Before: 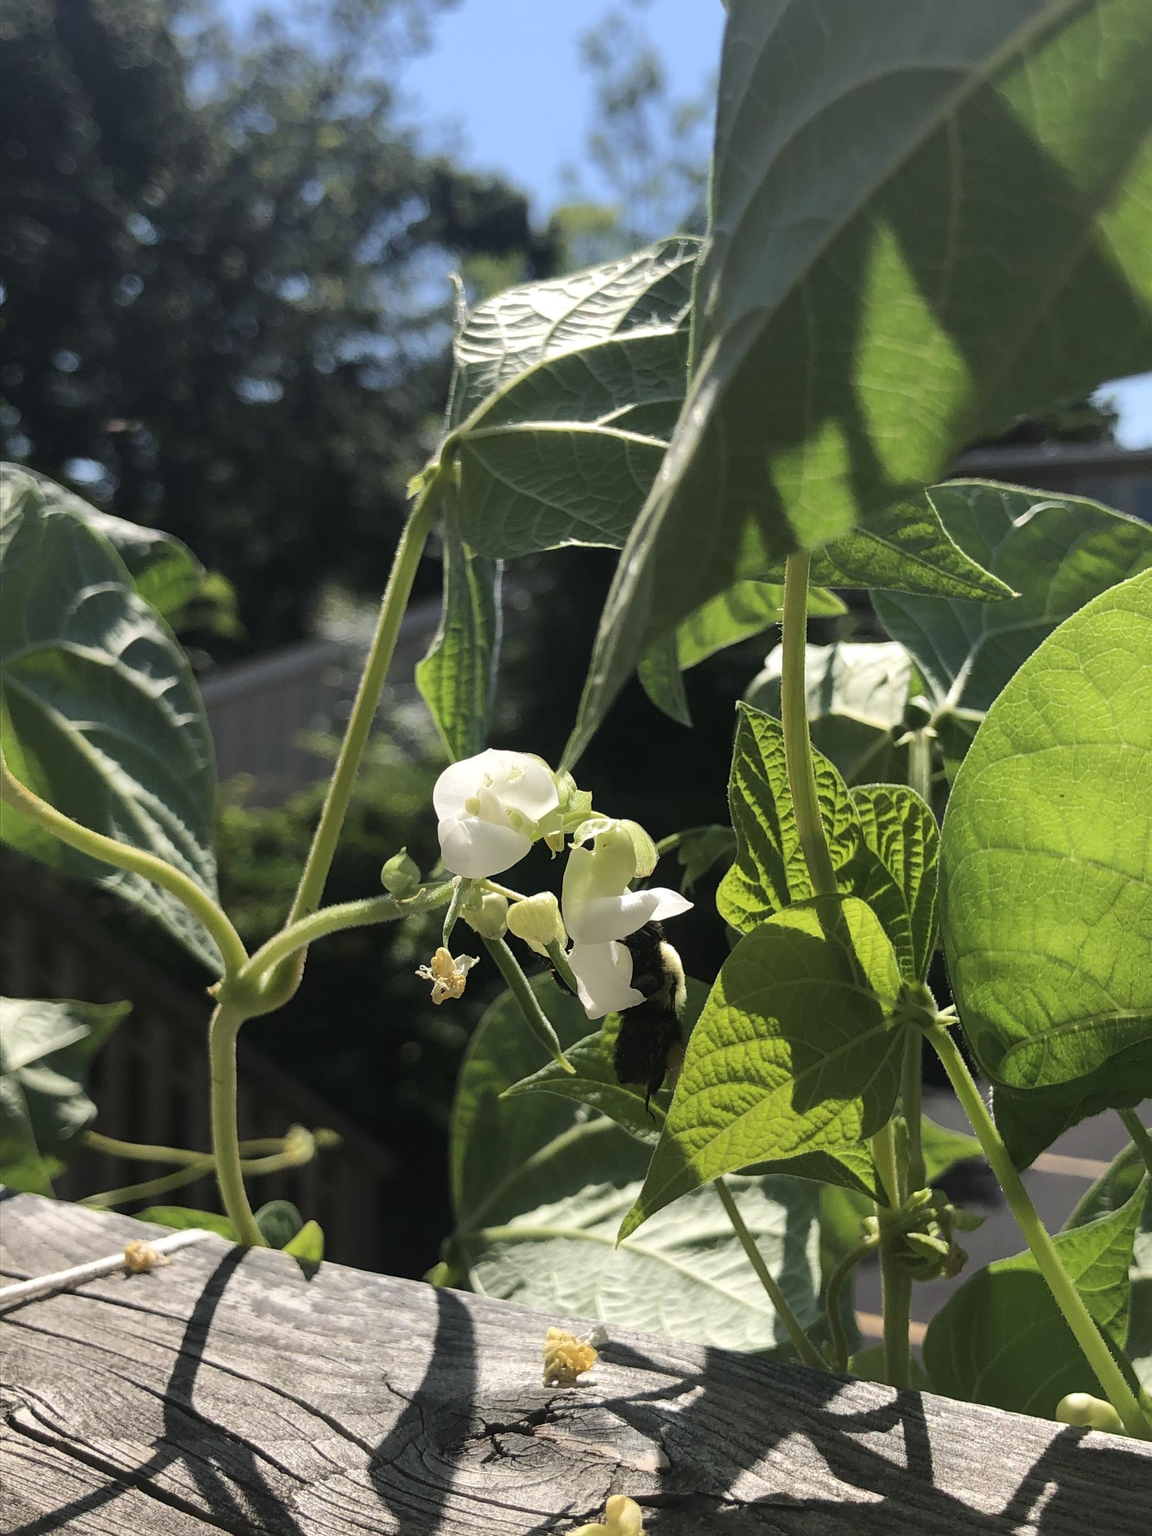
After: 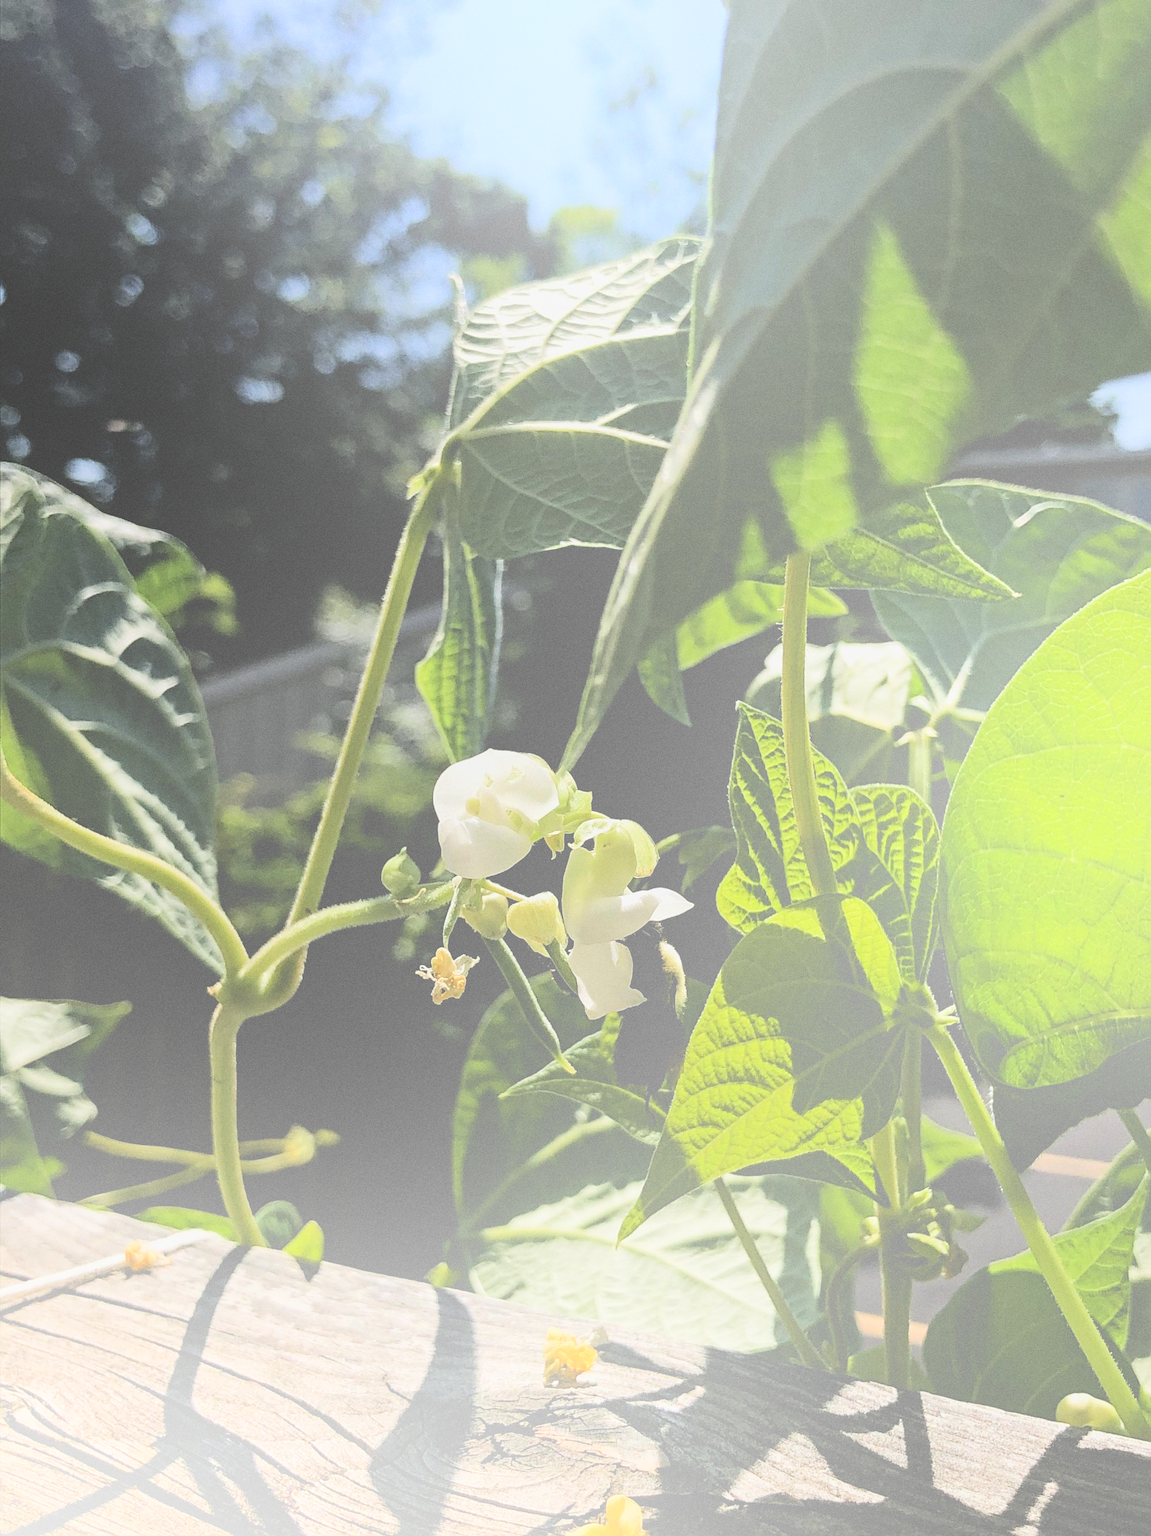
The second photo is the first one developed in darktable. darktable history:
sharpen: on, module defaults
white balance: emerald 1
contrast equalizer: y [[0.5, 0.5, 0.544, 0.569, 0.5, 0.5], [0.5 ×6], [0.5 ×6], [0 ×6], [0 ×6]]
filmic rgb: black relative exposure -5 EV, hardness 2.88, contrast 1.3, highlights saturation mix -30%
grain: coarseness 0.09 ISO
bloom: size 85%, threshold 5%, strength 85%
